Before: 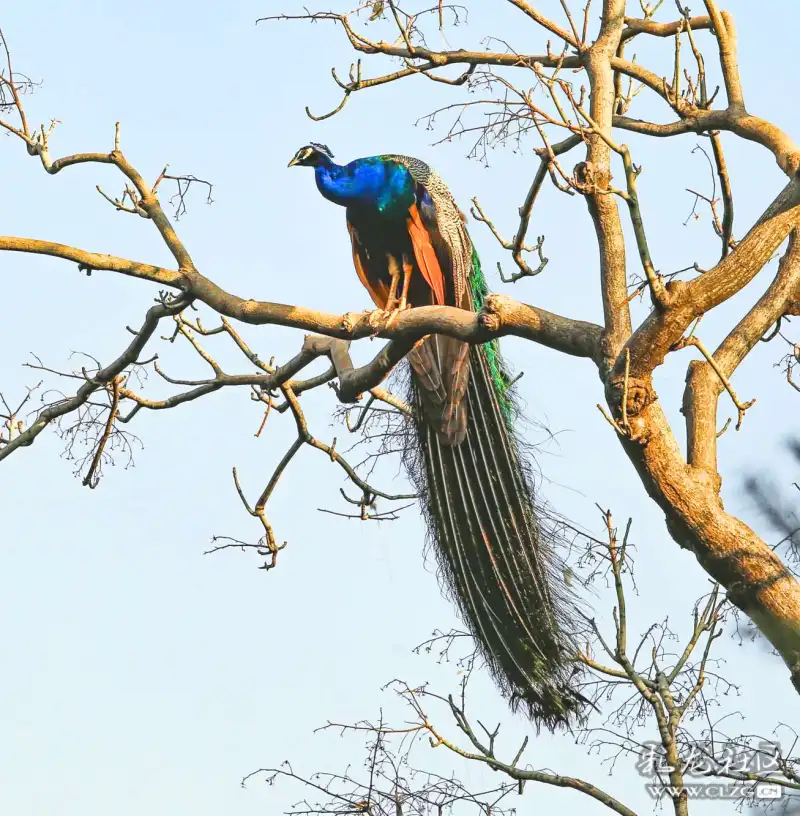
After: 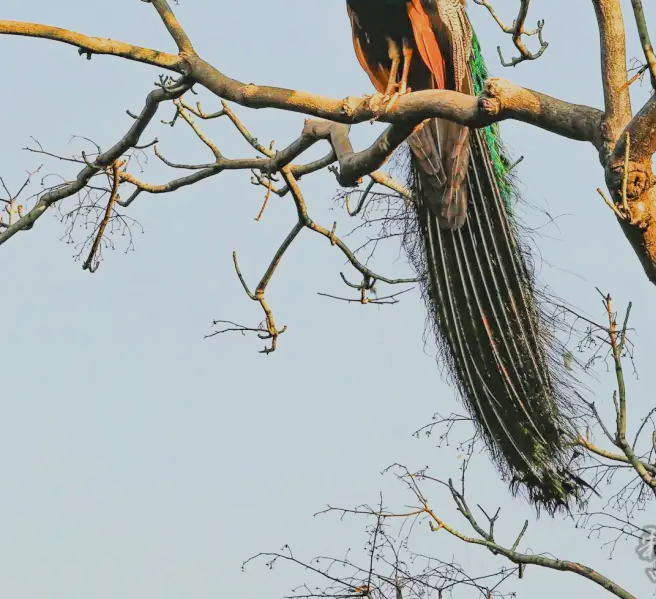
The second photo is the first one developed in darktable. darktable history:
filmic rgb: black relative exposure -7.65 EV, white relative exposure 4.56 EV, hardness 3.61, color science v6 (2022)
crop: top 26.531%, right 17.959%
